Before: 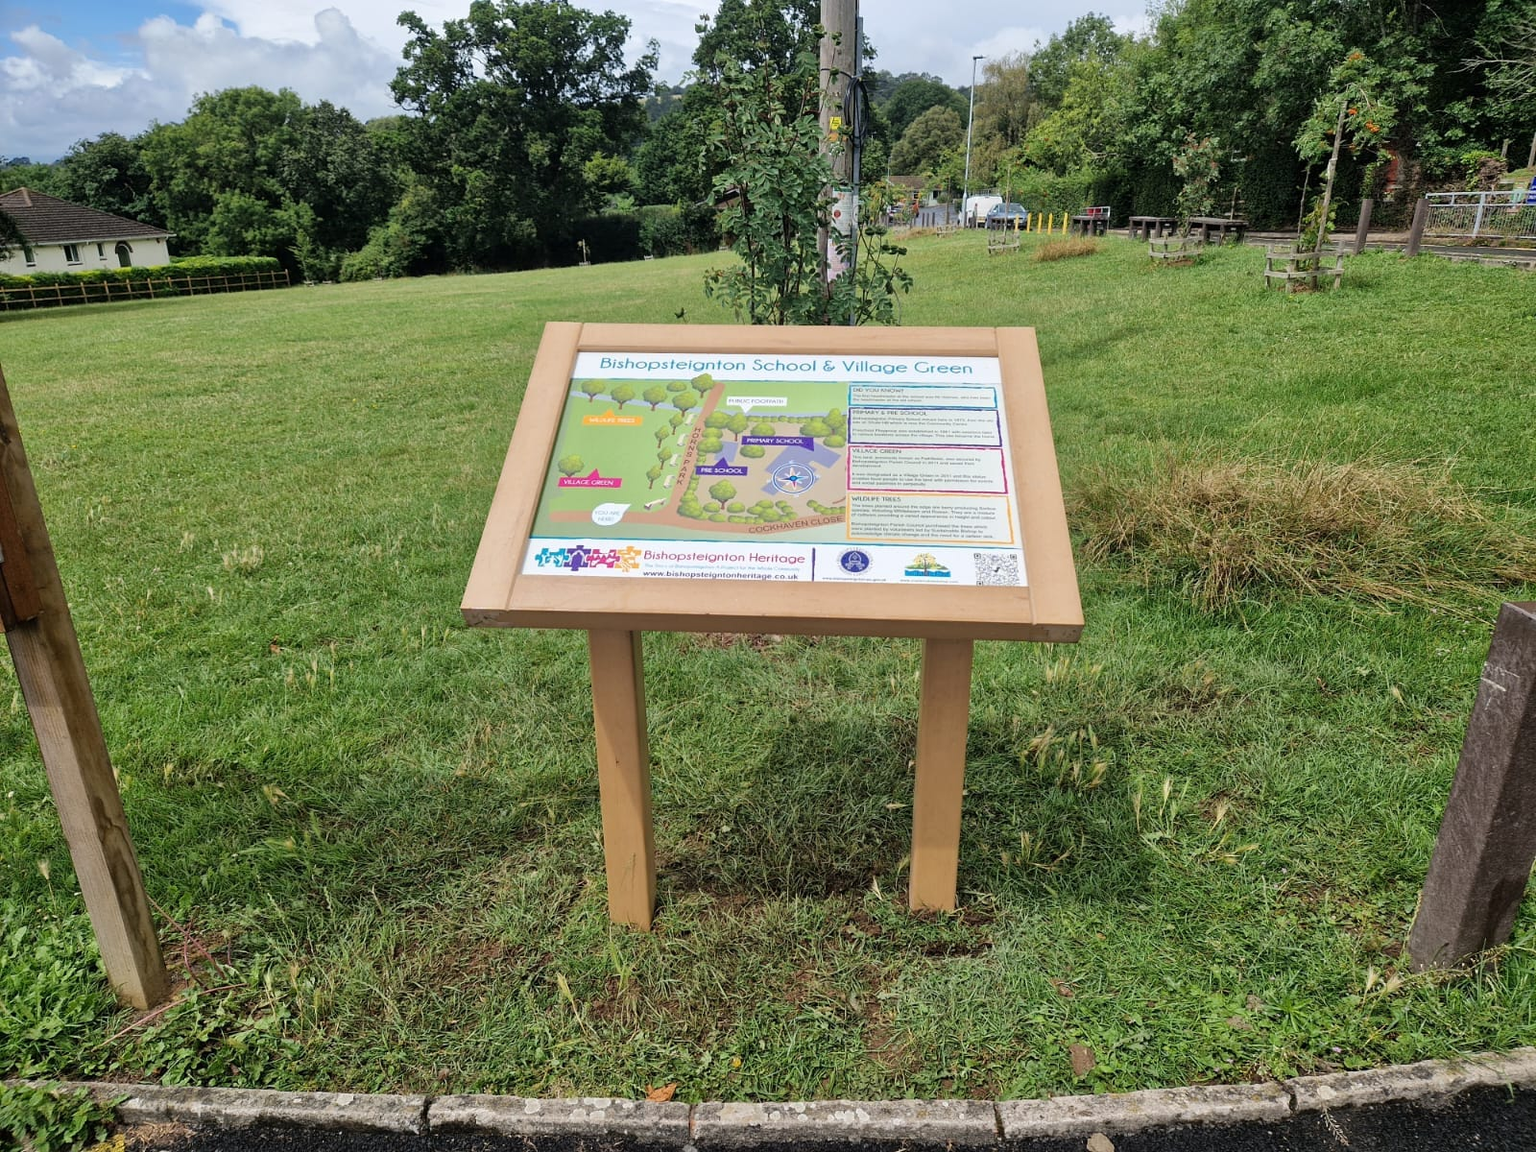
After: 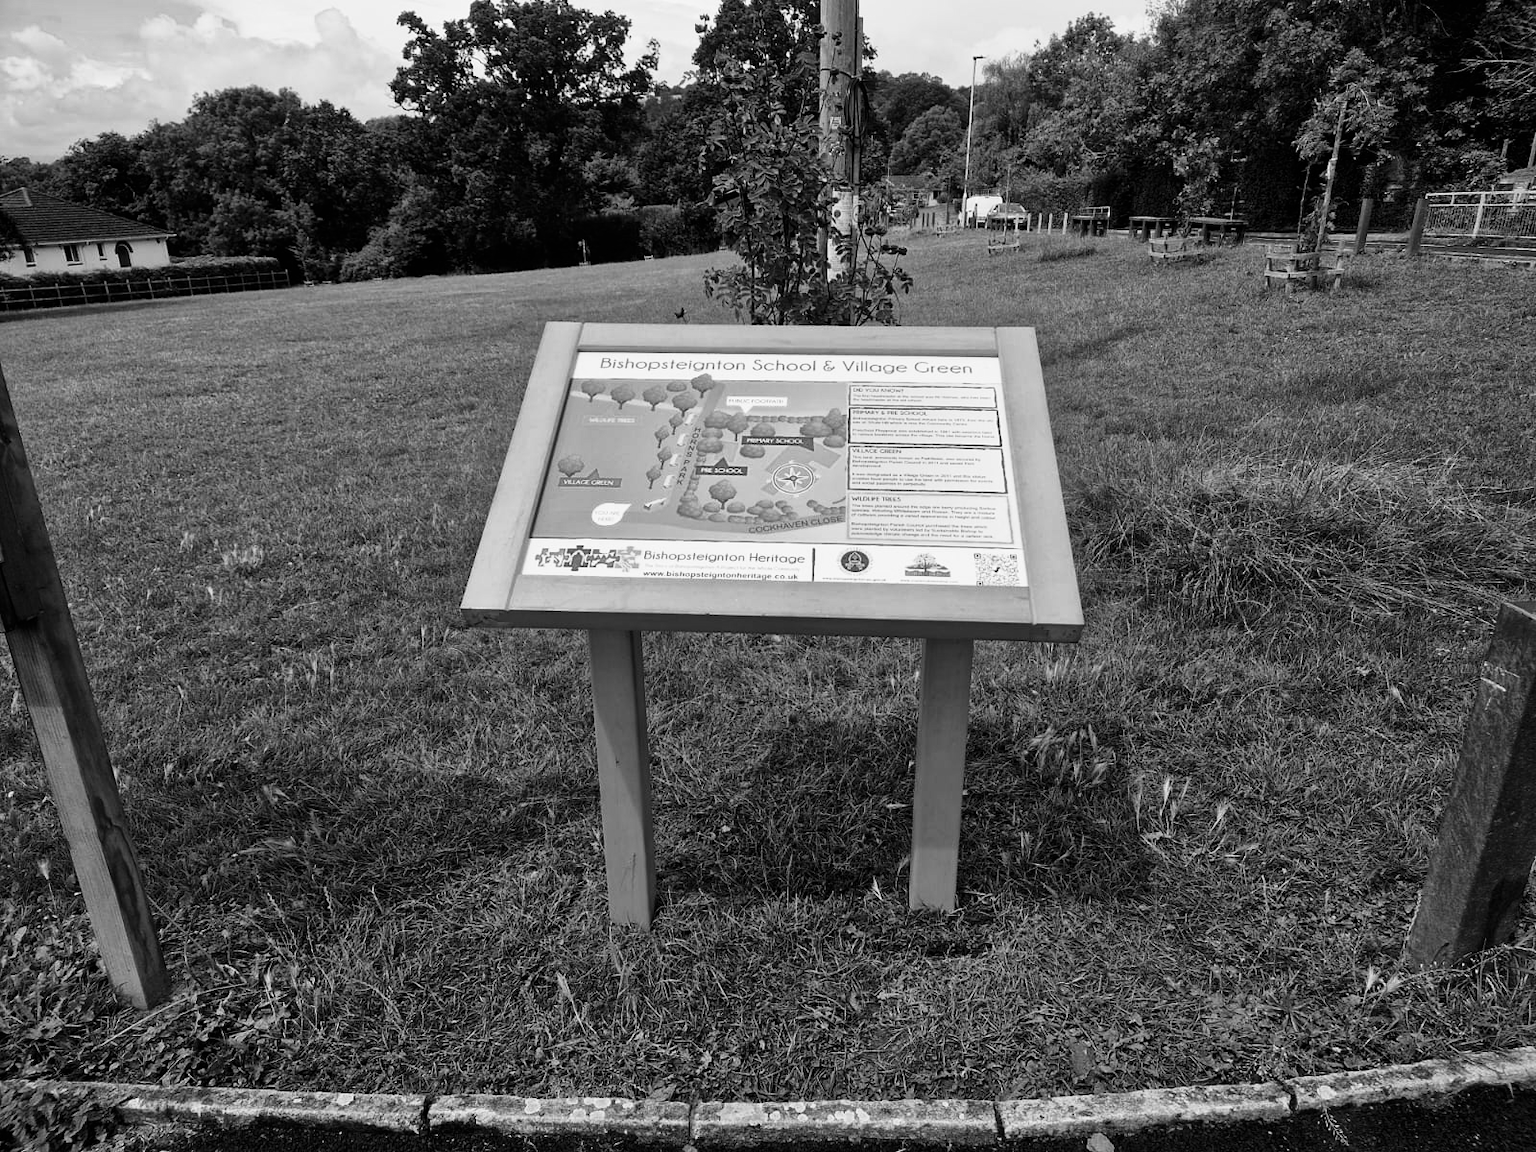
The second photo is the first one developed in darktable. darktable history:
tone curve: curves: ch0 [(0, 0) (0.042, 0.01) (0.223, 0.123) (0.59, 0.574) (0.802, 0.868) (1, 1)], color space Lab, linked channels, preserve colors none
color calibration "t3mujinpack channel mixer": output gray [0.23, 0.37, 0.4, 0], gray › normalize channels true, illuminant same as pipeline (D50), adaptation XYZ, x 0.346, y 0.359, gamut compression 0
